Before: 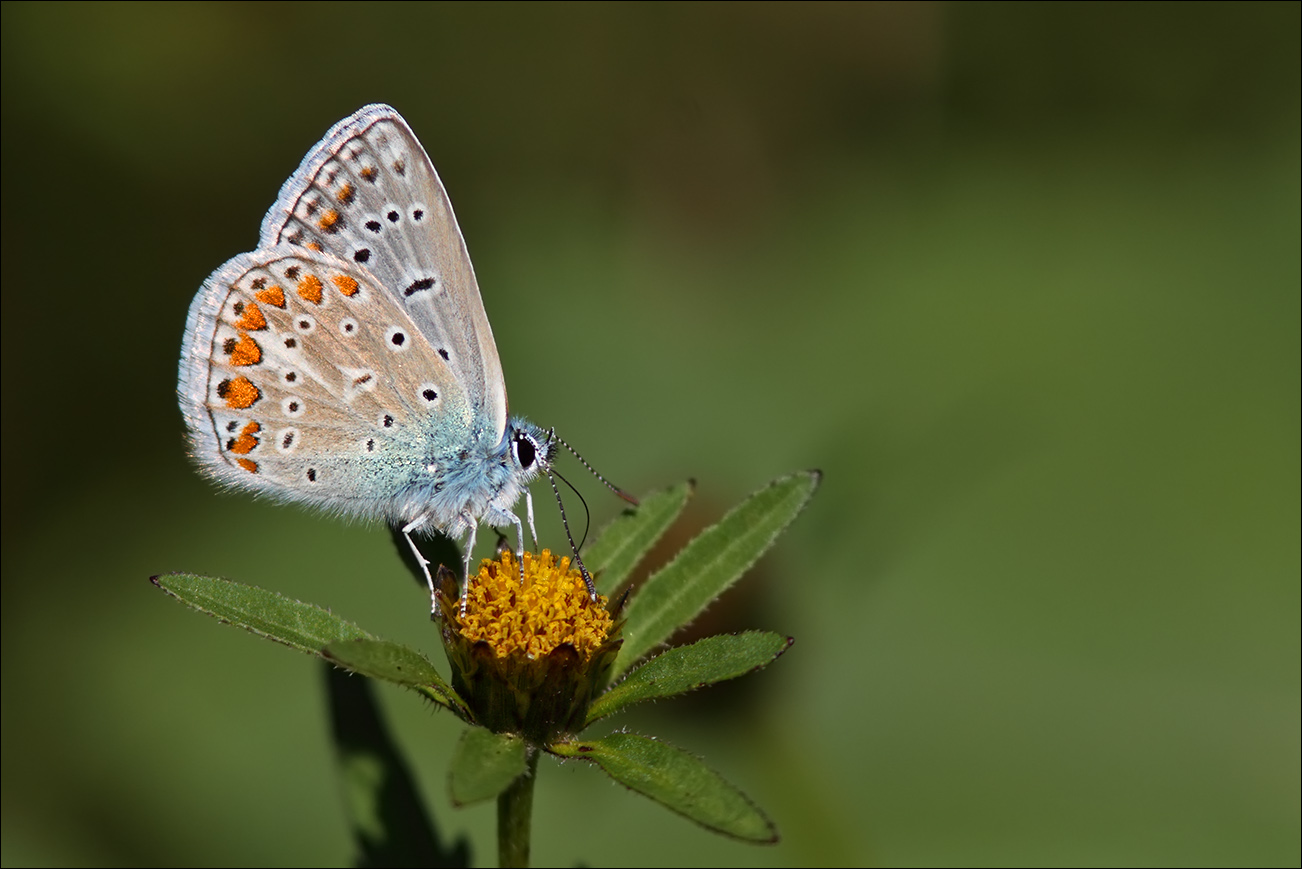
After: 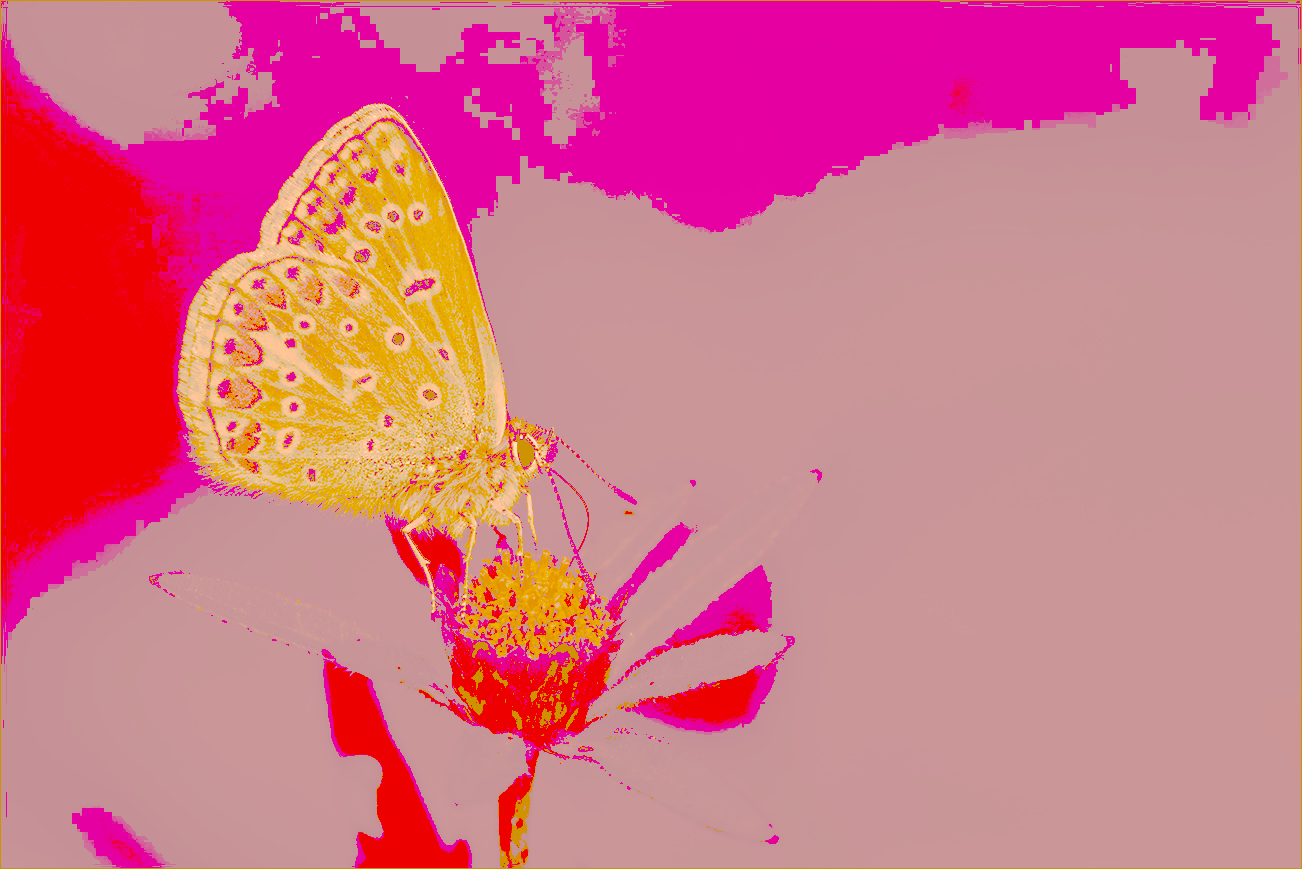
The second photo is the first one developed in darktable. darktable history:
tone curve: curves: ch0 [(0, 0) (0.003, 0.626) (0.011, 0.626) (0.025, 0.63) (0.044, 0.631) (0.069, 0.632) (0.1, 0.636) (0.136, 0.637) (0.177, 0.641) (0.224, 0.642) (0.277, 0.646) (0.335, 0.649) (0.399, 0.661) (0.468, 0.679) (0.543, 0.702) (0.623, 0.732) (0.709, 0.769) (0.801, 0.804) (0.898, 0.847) (1, 1)], preserve colors none
color look up table: target L [96.74, 83.39, 86.01, 82.92, 76.73, 58.95, 56.04, 55.84, 52.48, 35.34, 32.72, 61.08, 60.89, 55.63, 43.79, 43.55, 43.32, 35.49, 36.33, 34.59, 32.89, 94.27, 89.85, 89.8, 73.07, 76.59, 62.61, 76.68, 74.14, 57.32, 59.88, 72.71, 74.07, 56.88, 49.68, 38.14, 35.79, 49.4, 35.88, 36.94, 41.58, 32.95, 32.4, 88.42, 72.96, 68.86, 45.76, 35.14, 31.28], target a [12.44, -9.082, 20.74, -4.141, 20.21, 40.89, 28.37, 37.66, 36.79, 86.56, 88, 43.05, 55.14, 65.47, 108.26, 105.1, 106.34, 93.08, 94.64, 91.42, 88.34, 19.77, 34.81, 32.84, 27.2, 40.72, 63.93, 31.08, 51.32, 45.11, 49.06, 43.48, 38.24, 57.53, 81.81, 94.72, 92.33, 65.42, 93.79, 95.74, 93.43, 88.44, 87.45, 9.527, 12.81, 29.86, 68.45, 91.2, 85.39], target b [50.24, 143.02, 147.52, 142.56, 131.87, 101.26, 96.26, 95.82, 90.2, 60.64, 56.14, 104.96, 104.49, 95.61, 75.19, 74.76, 74.24, 60.92, 62.32, 59.36, 56.43, 45.56, 35.31, 36.33, 125.22, 30.35, 107.27, 32.69, 13.26, 98.35, 102.59, 15.05, 16.84, 97.3, 84.91, 65.41, 61.36, 84.53, 61.47, 63.24, 70.95, 56.47, 55.59, 34.53, 125.04, 117.81, 78.38, 60.2, 53.68], num patches 49
